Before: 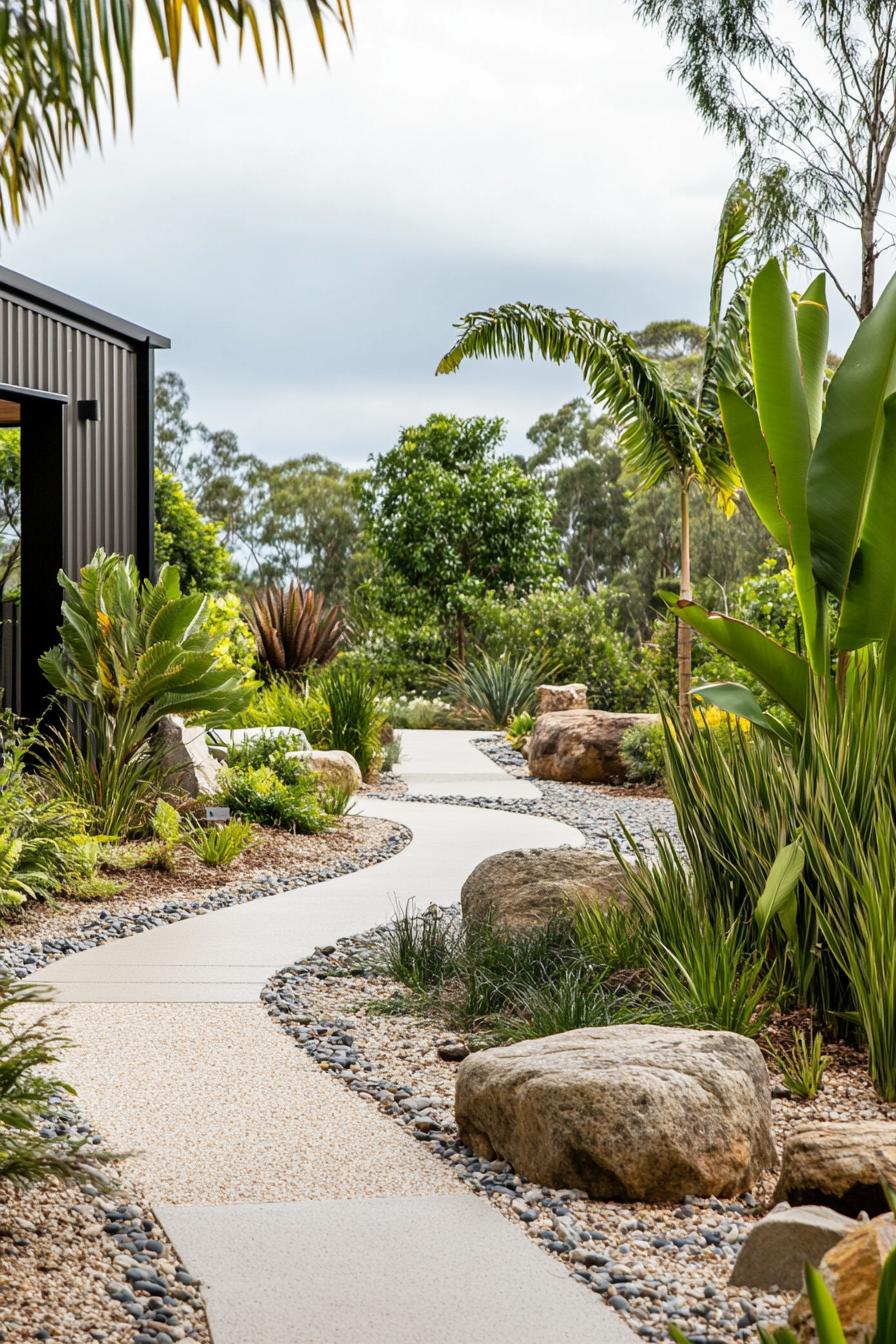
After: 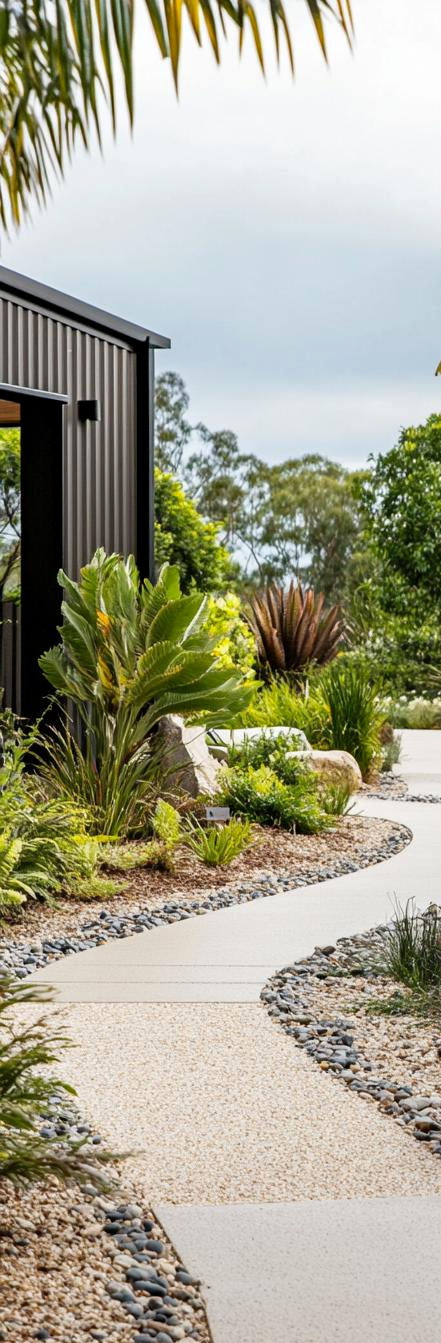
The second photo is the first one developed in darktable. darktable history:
haze removal: adaptive false
crop and rotate: left 0.046%, top 0%, right 50.666%
